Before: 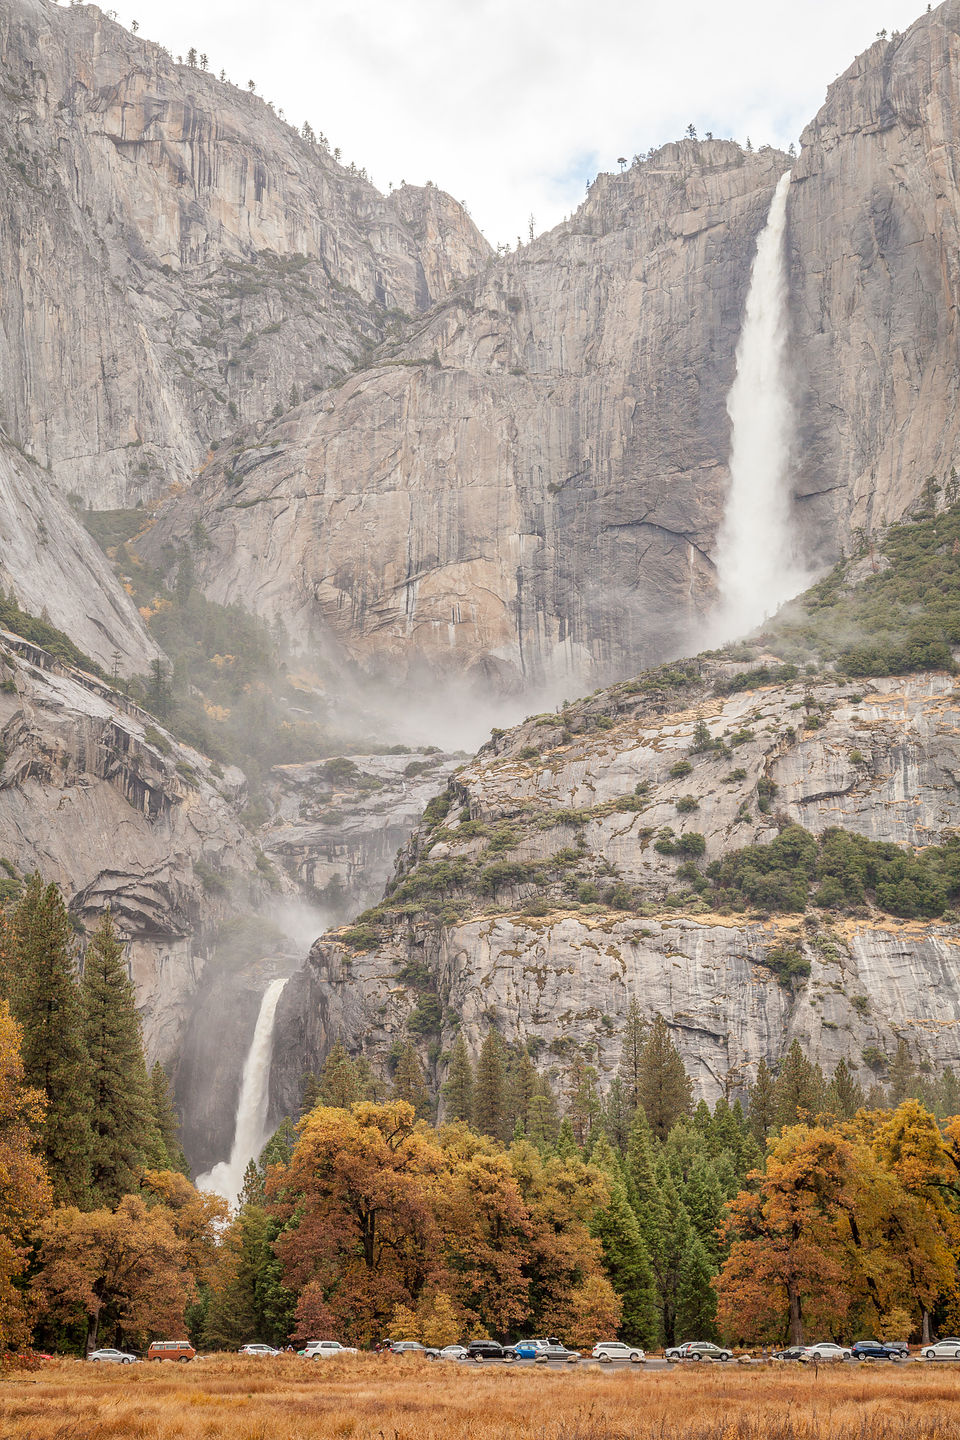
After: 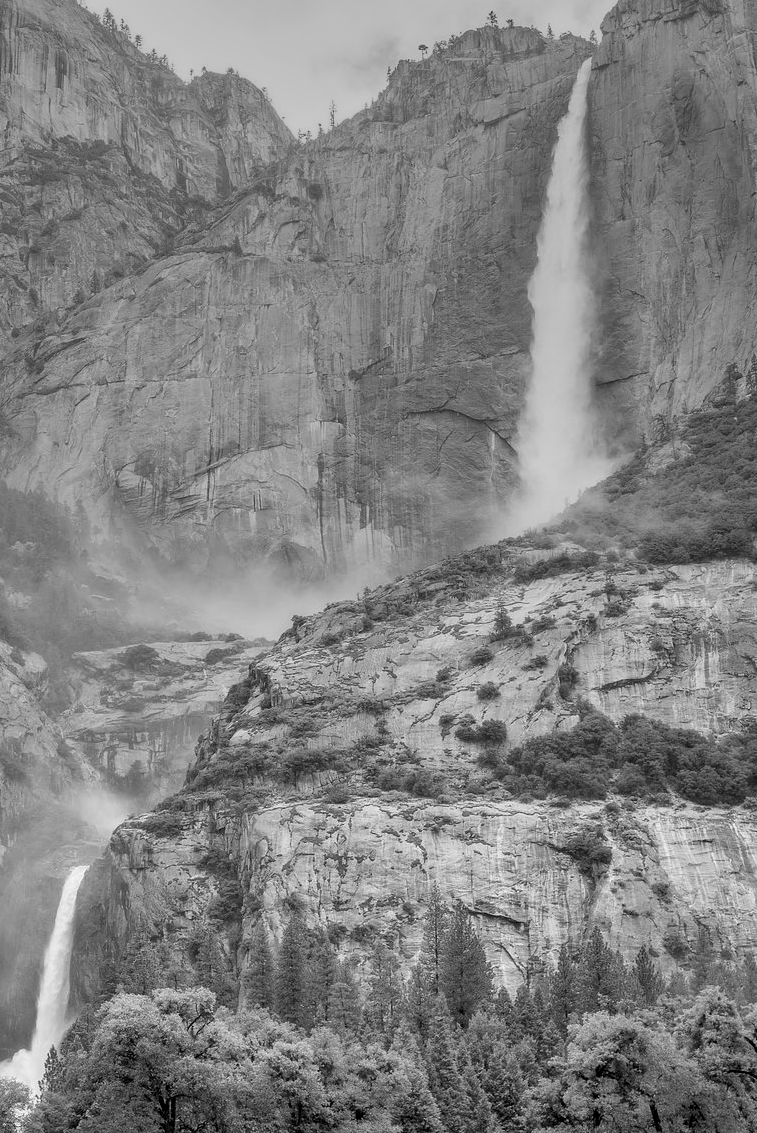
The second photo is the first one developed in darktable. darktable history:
monochrome: a 73.58, b 64.21
contrast equalizer: y [[0.536, 0.565, 0.581, 0.516, 0.52, 0.491], [0.5 ×6], [0.5 ×6], [0 ×6], [0 ×6]]
crop and rotate: left 20.74%, top 7.912%, right 0.375%, bottom 13.378%
graduated density: hue 238.83°, saturation 50%
